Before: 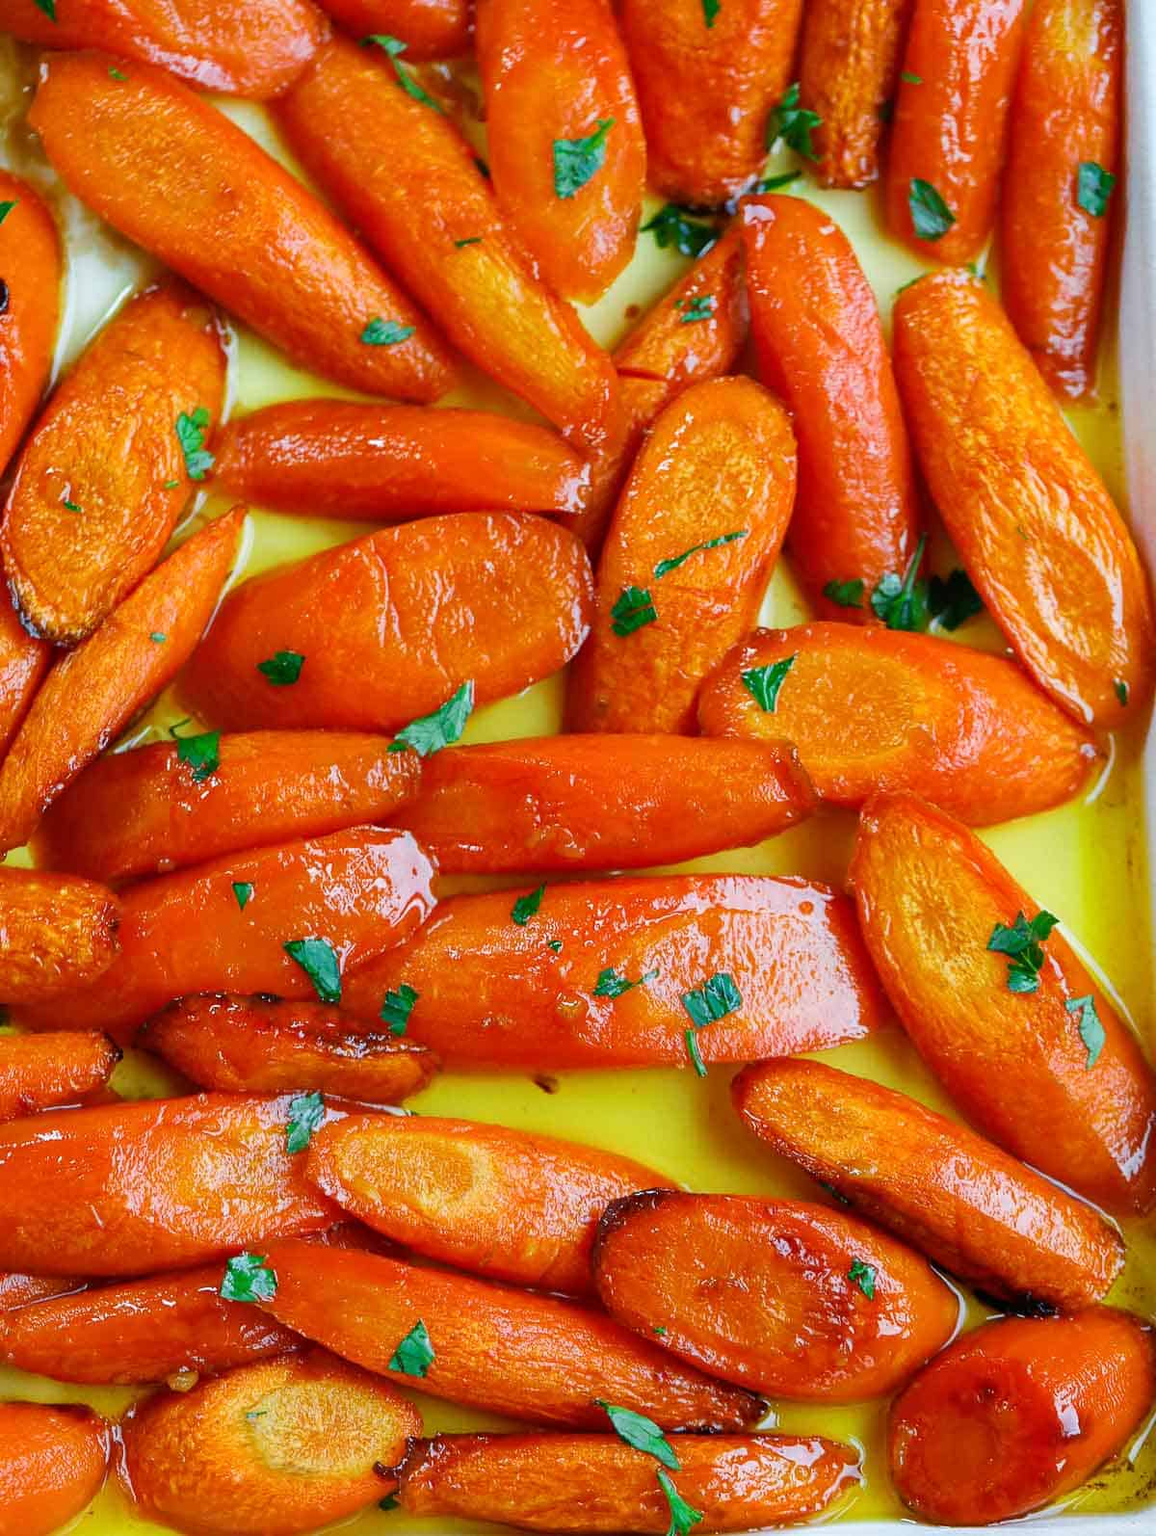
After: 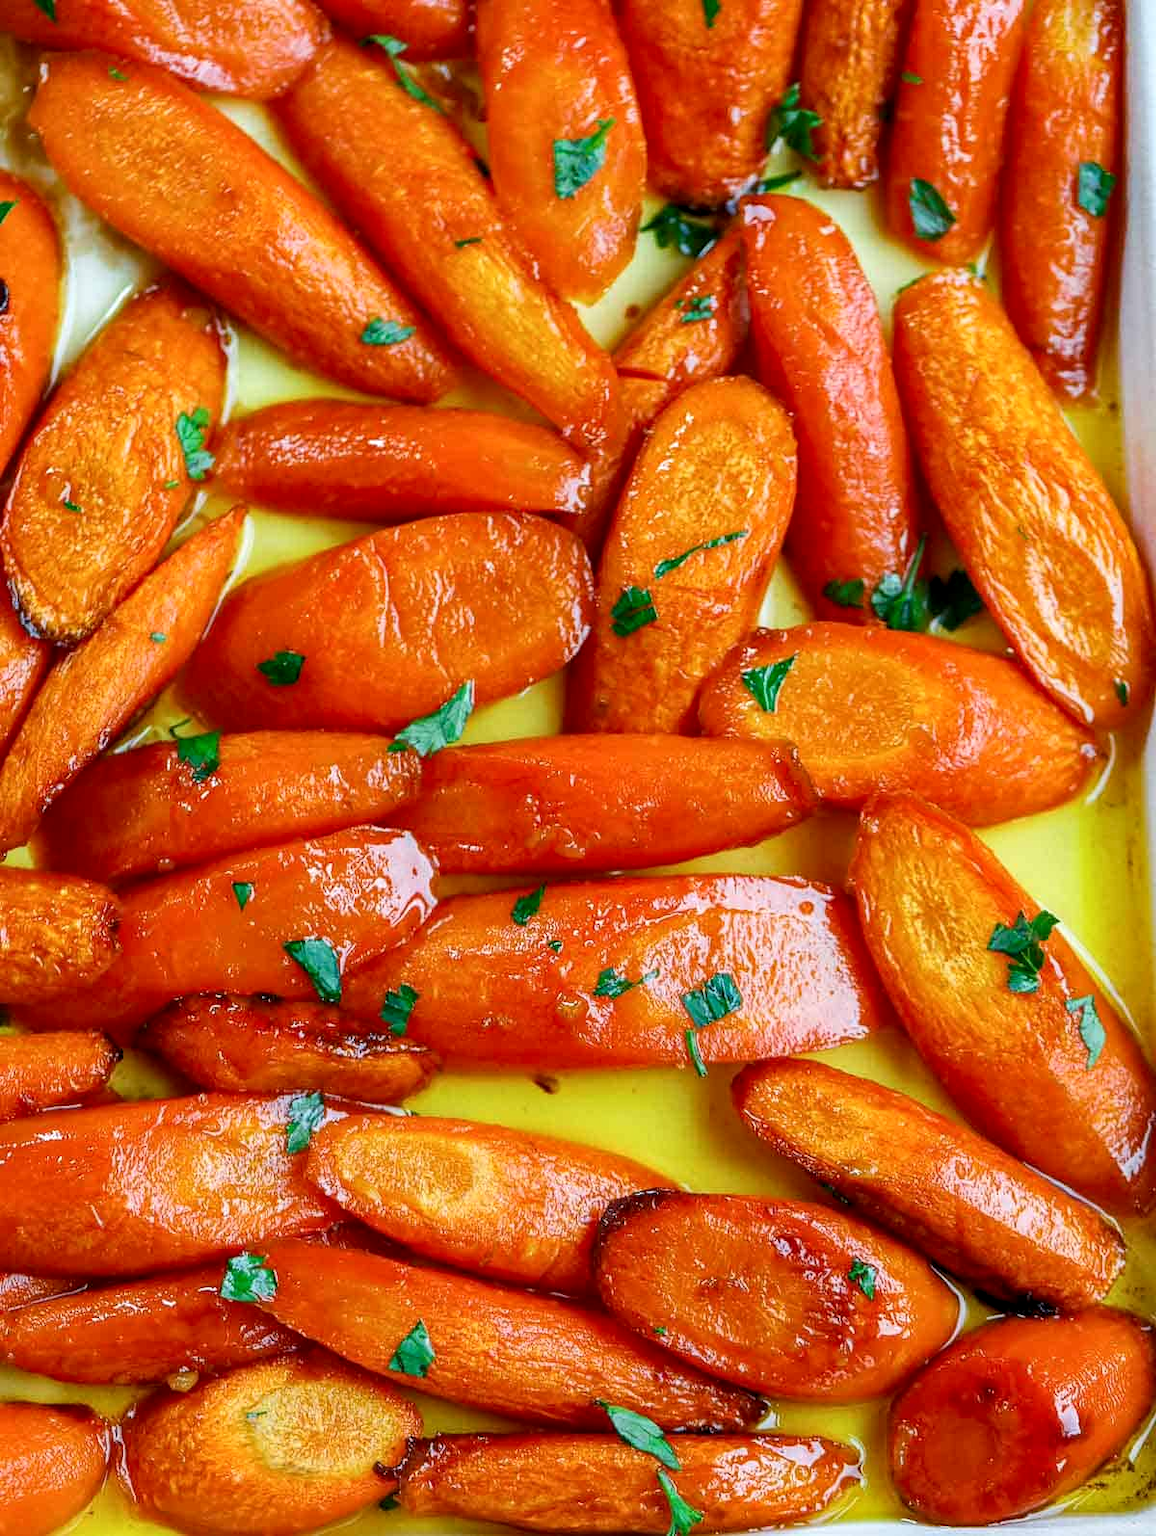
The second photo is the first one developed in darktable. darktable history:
contrast brightness saturation: contrast 0.077, saturation 0.015
local contrast: on, module defaults
